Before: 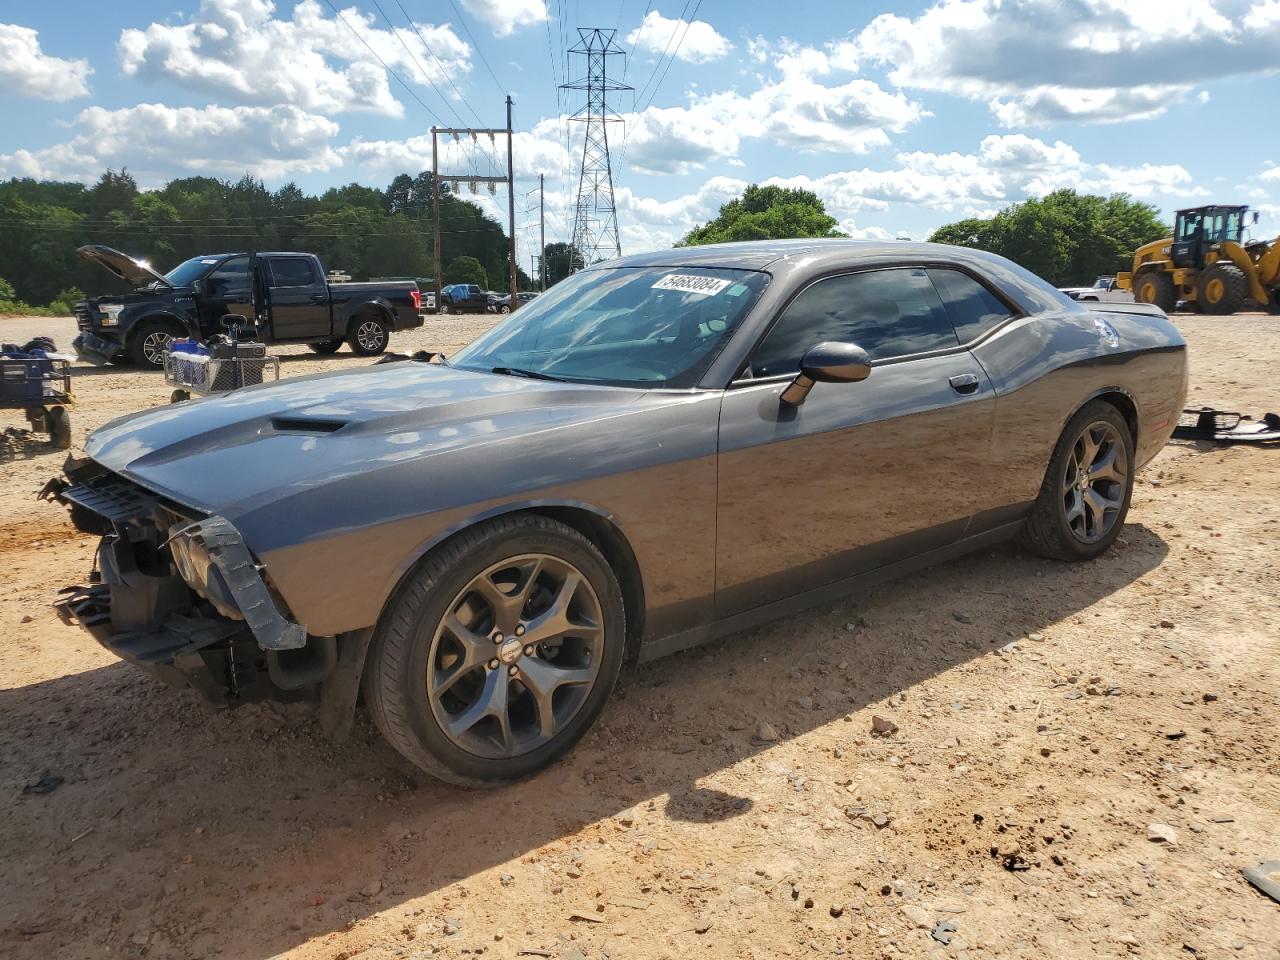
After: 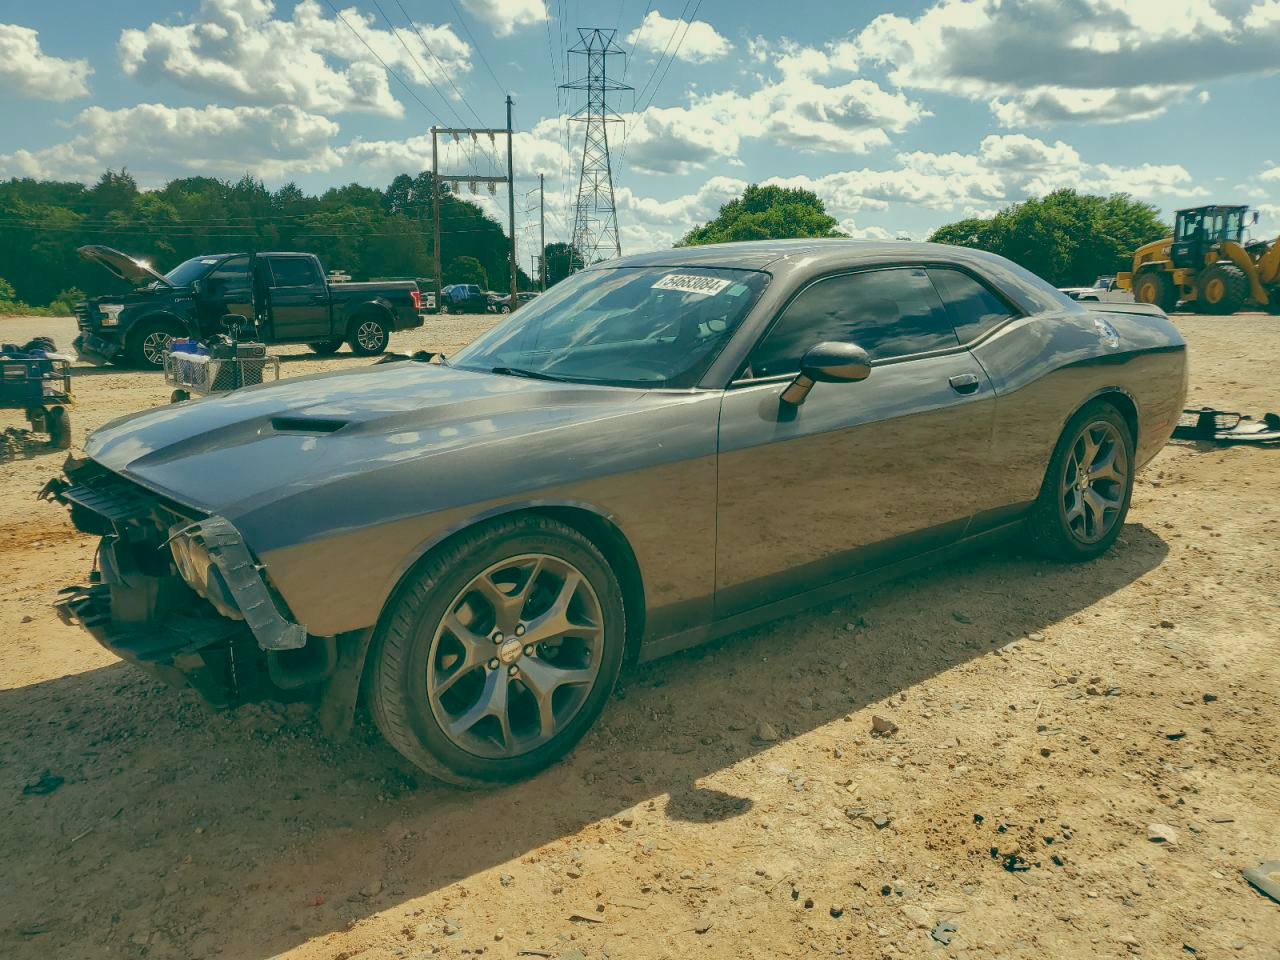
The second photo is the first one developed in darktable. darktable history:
color balance: lift [1.005, 0.99, 1.007, 1.01], gamma [1, 1.034, 1.032, 0.966], gain [0.873, 1.055, 1.067, 0.933]
shadows and highlights: on, module defaults
